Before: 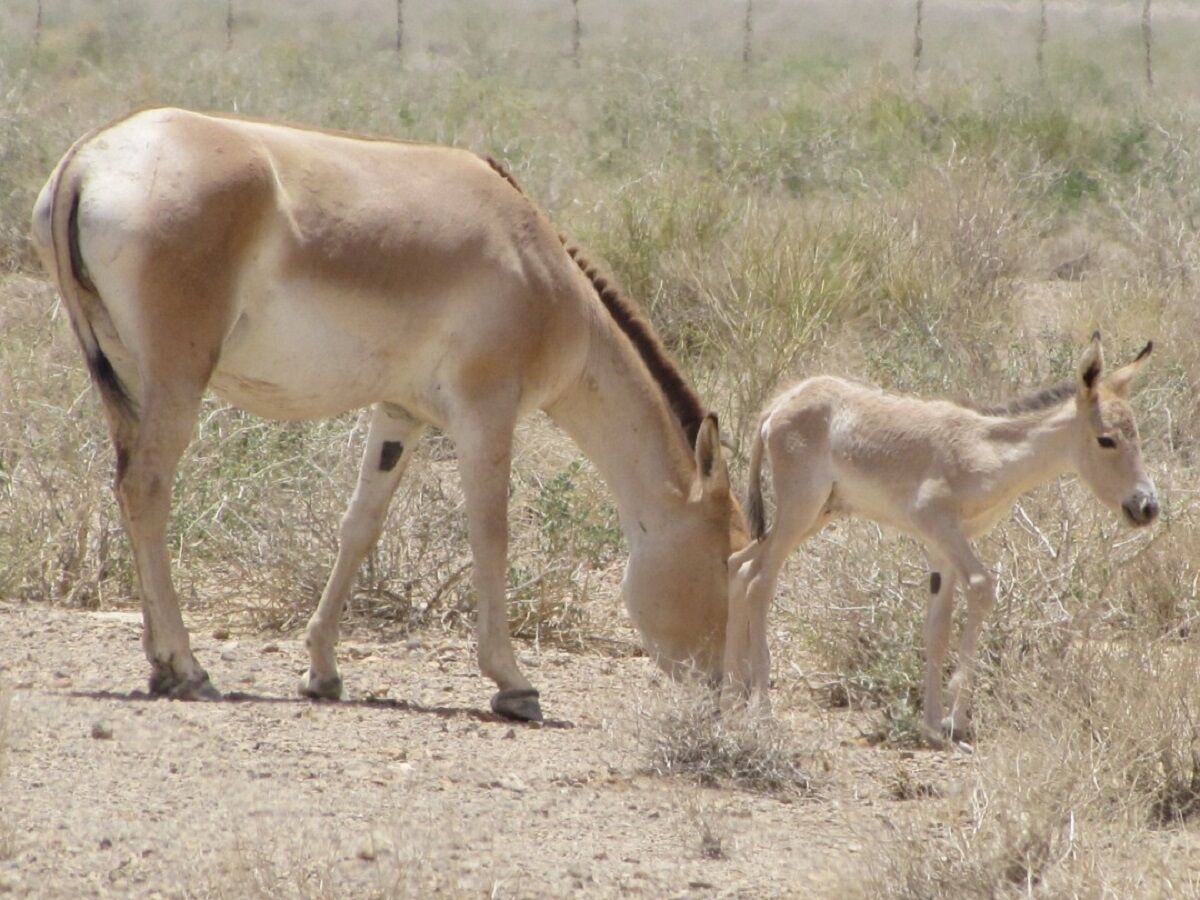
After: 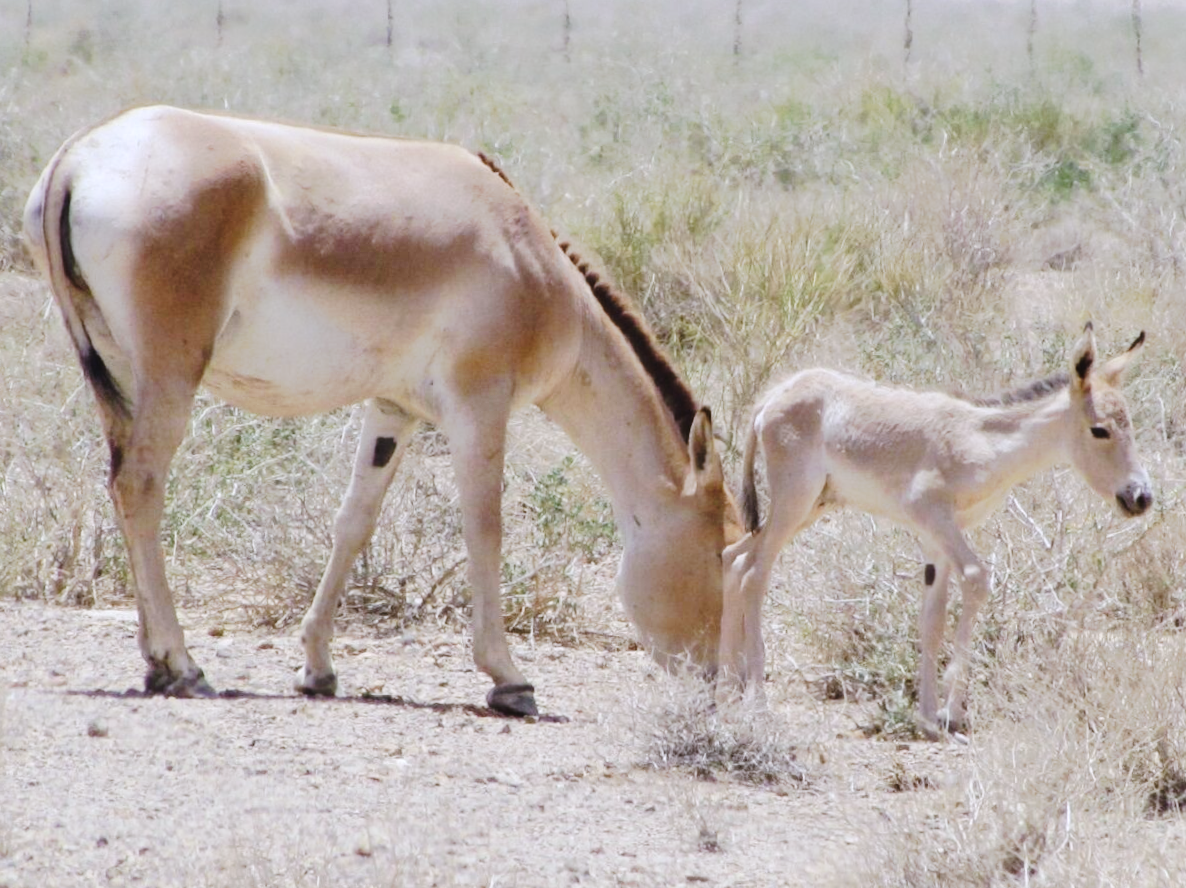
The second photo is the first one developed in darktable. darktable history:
white balance: red 0.967, blue 1.119, emerald 0.756
rotate and perspective: rotation -0.45°, automatic cropping original format, crop left 0.008, crop right 0.992, crop top 0.012, crop bottom 0.988
tone curve: curves: ch0 [(0, 0) (0.003, 0.018) (0.011, 0.021) (0.025, 0.028) (0.044, 0.039) (0.069, 0.05) (0.1, 0.06) (0.136, 0.081) (0.177, 0.117) (0.224, 0.161) (0.277, 0.226) (0.335, 0.315) (0.399, 0.421) (0.468, 0.53) (0.543, 0.627) (0.623, 0.726) (0.709, 0.789) (0.801, 0.859) (0.898, 0.924) (1, 1)], preserve colors none
